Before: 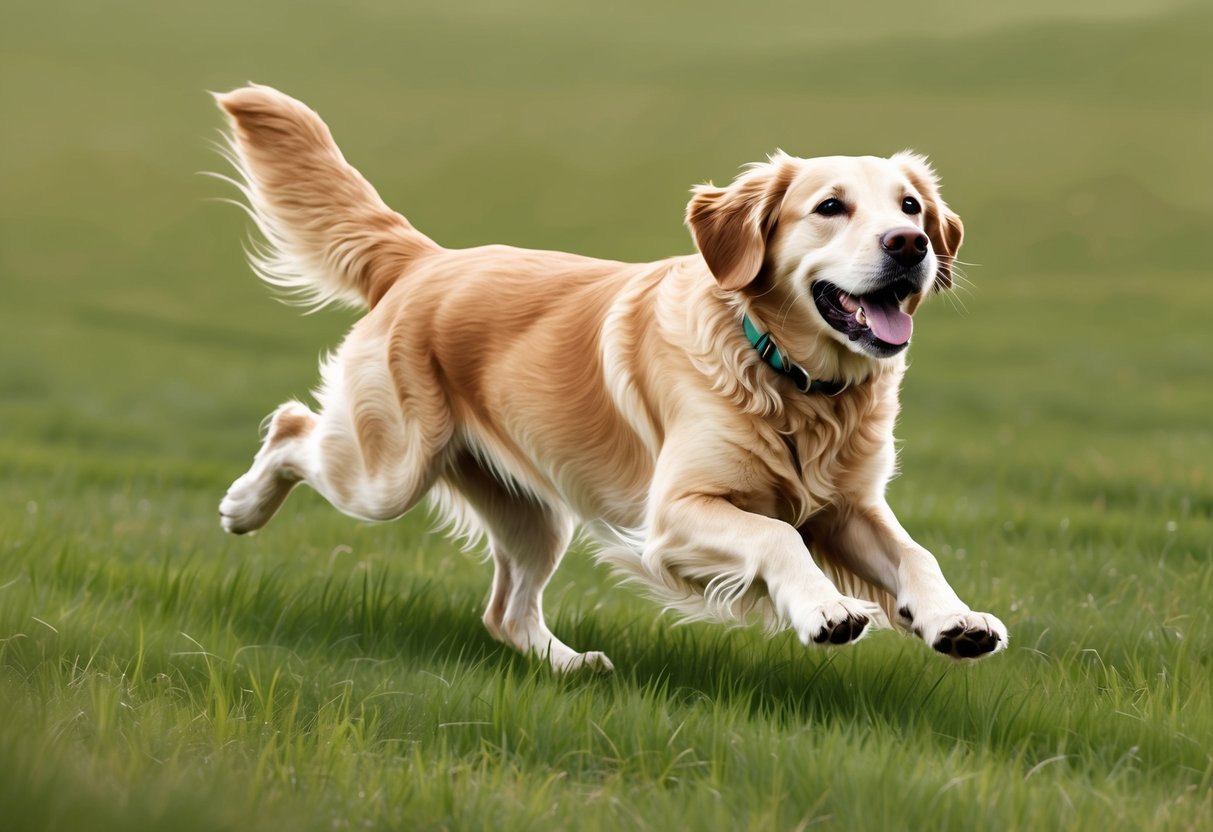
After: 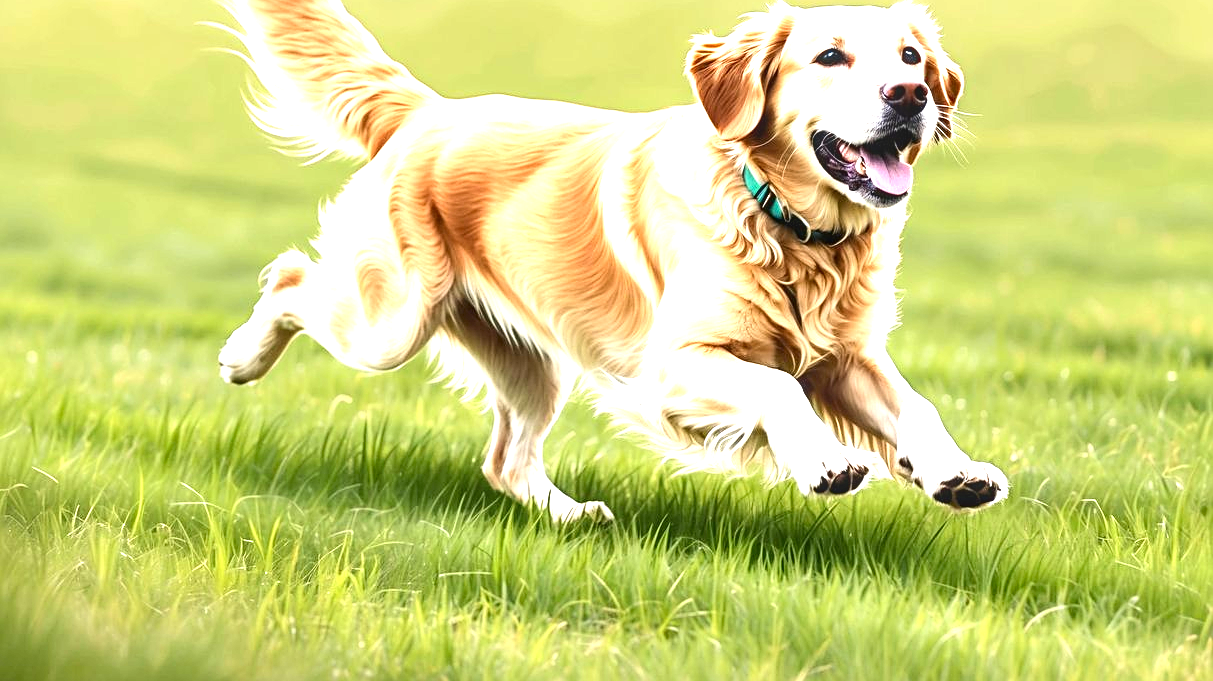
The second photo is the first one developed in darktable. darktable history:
exposure: black level correction 0, exposure 1.681 EV, compensate highlight preservation false
crop and rotate: top 18.132%
local contrast: on, module defaults
sharpen: amount 0.491
contrast brightness saturation: contrast 0.146, brightness -0.01, saturation 0.105
